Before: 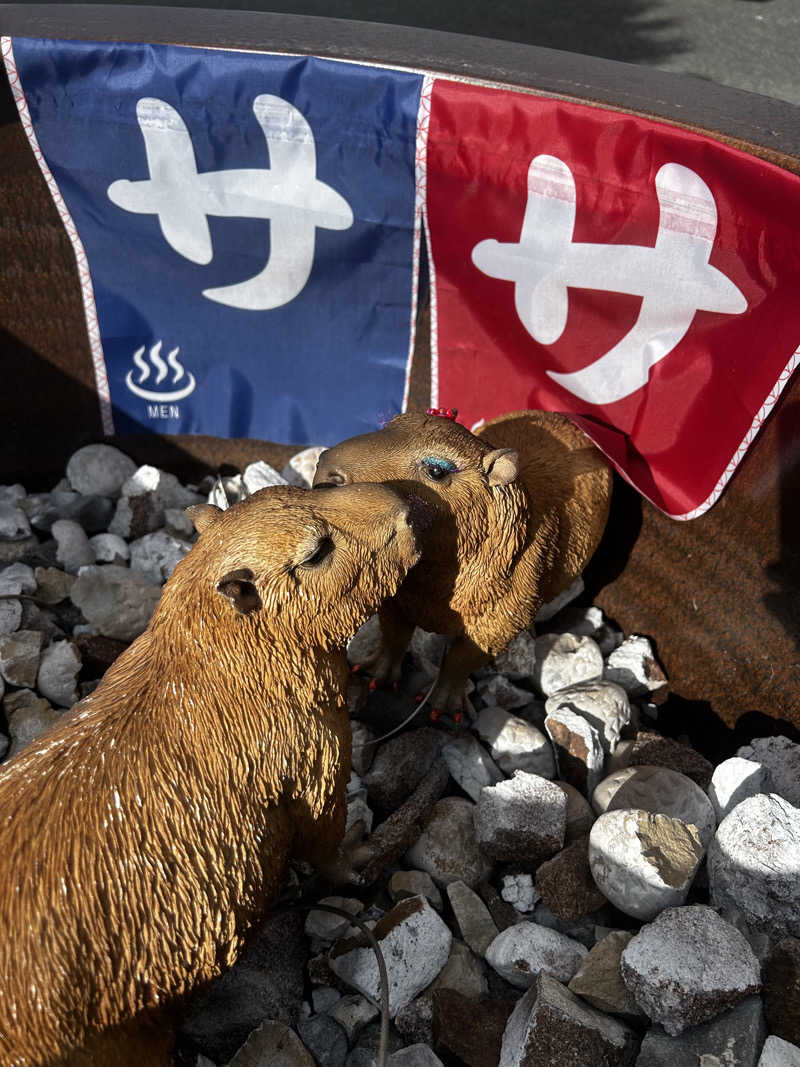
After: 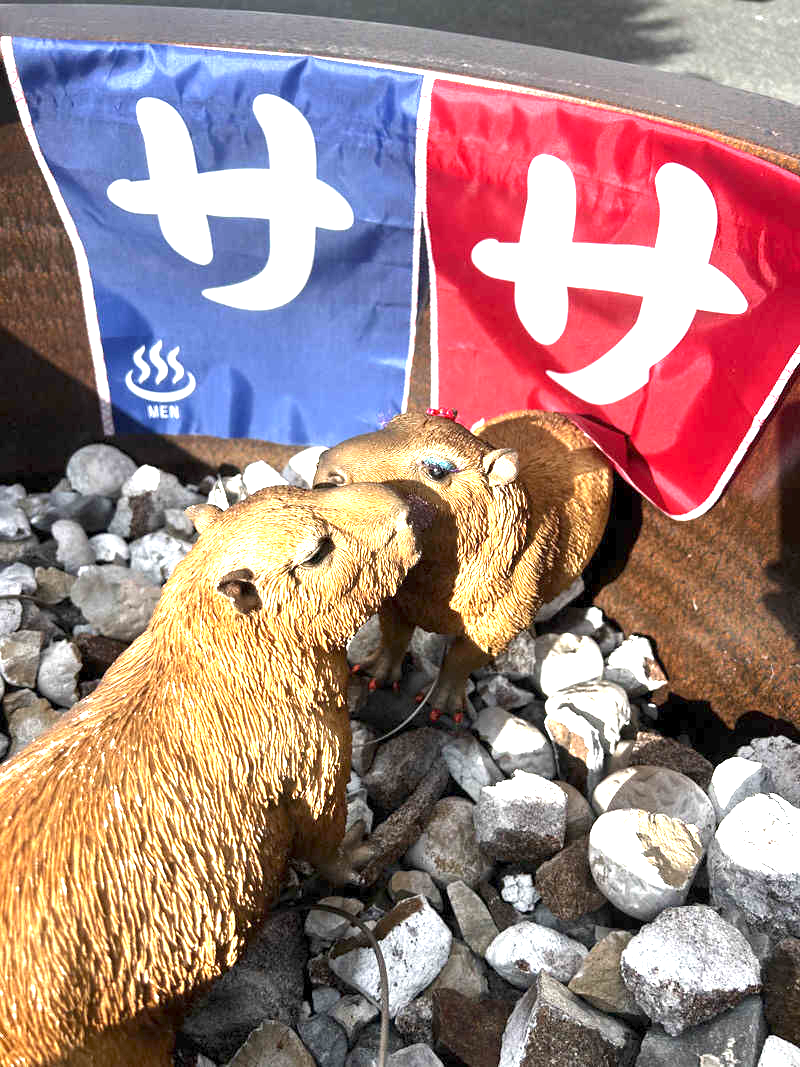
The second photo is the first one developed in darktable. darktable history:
exposure: exposure 1.99 EV, compensate highlight preservation false
